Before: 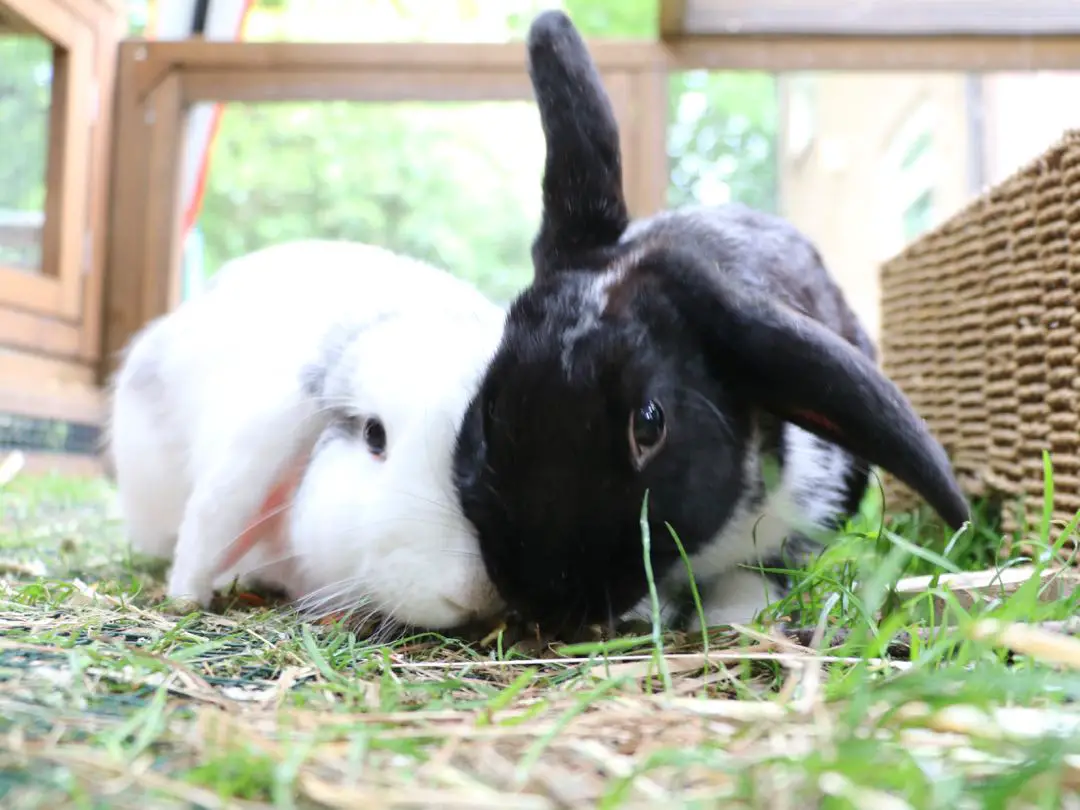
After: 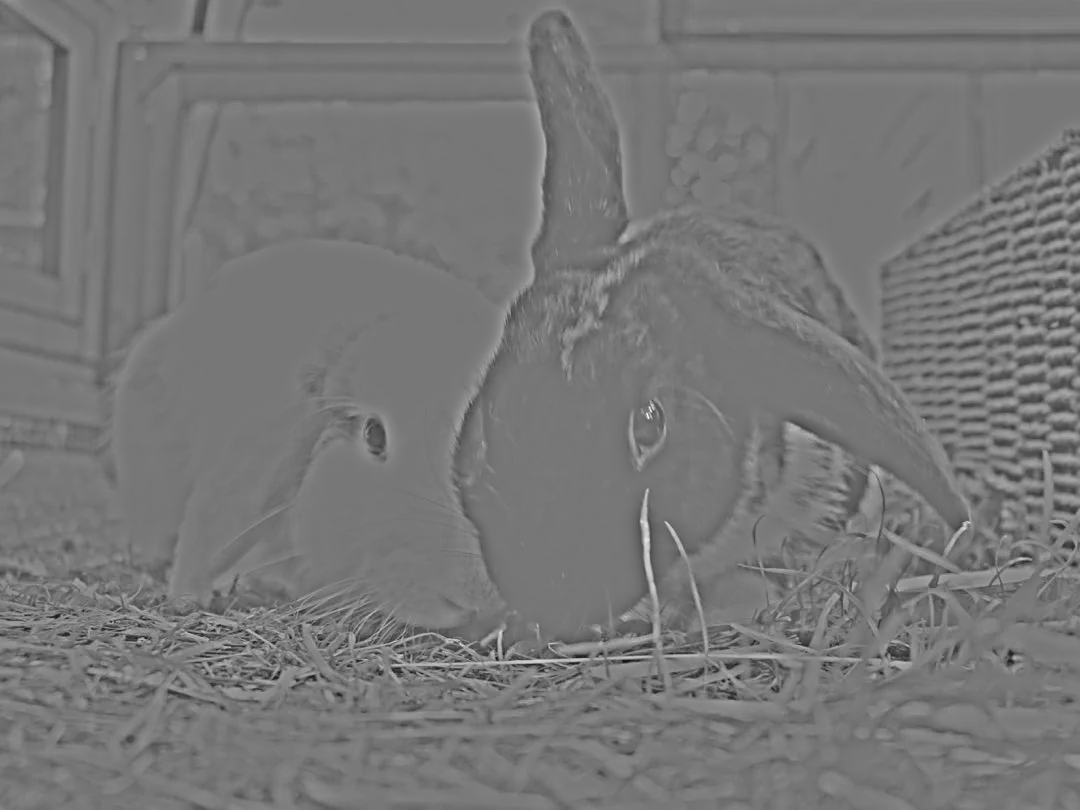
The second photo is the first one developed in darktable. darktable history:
sharpen: on, module defaults
highpass: sharpness 25.84%, contrast boost 14.94%
